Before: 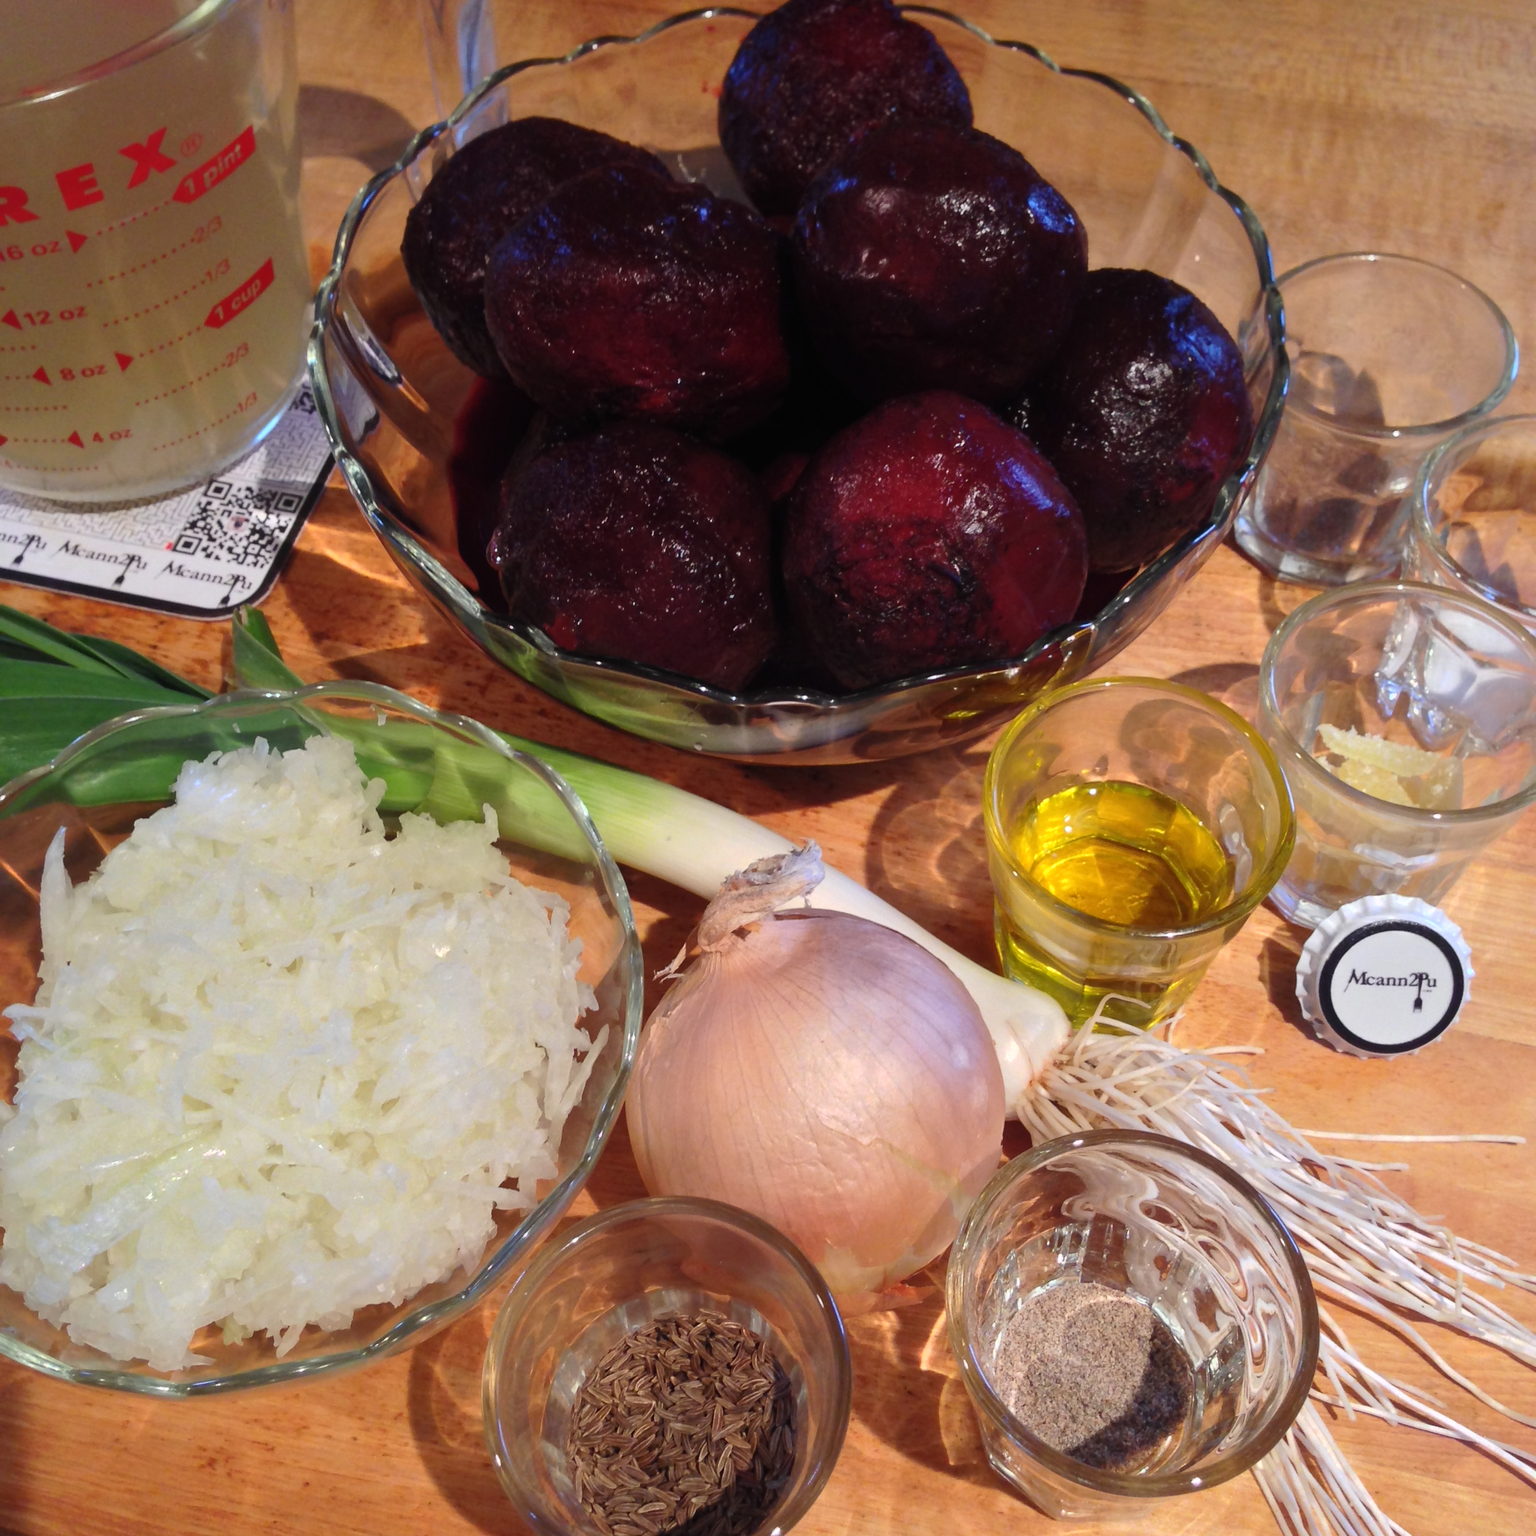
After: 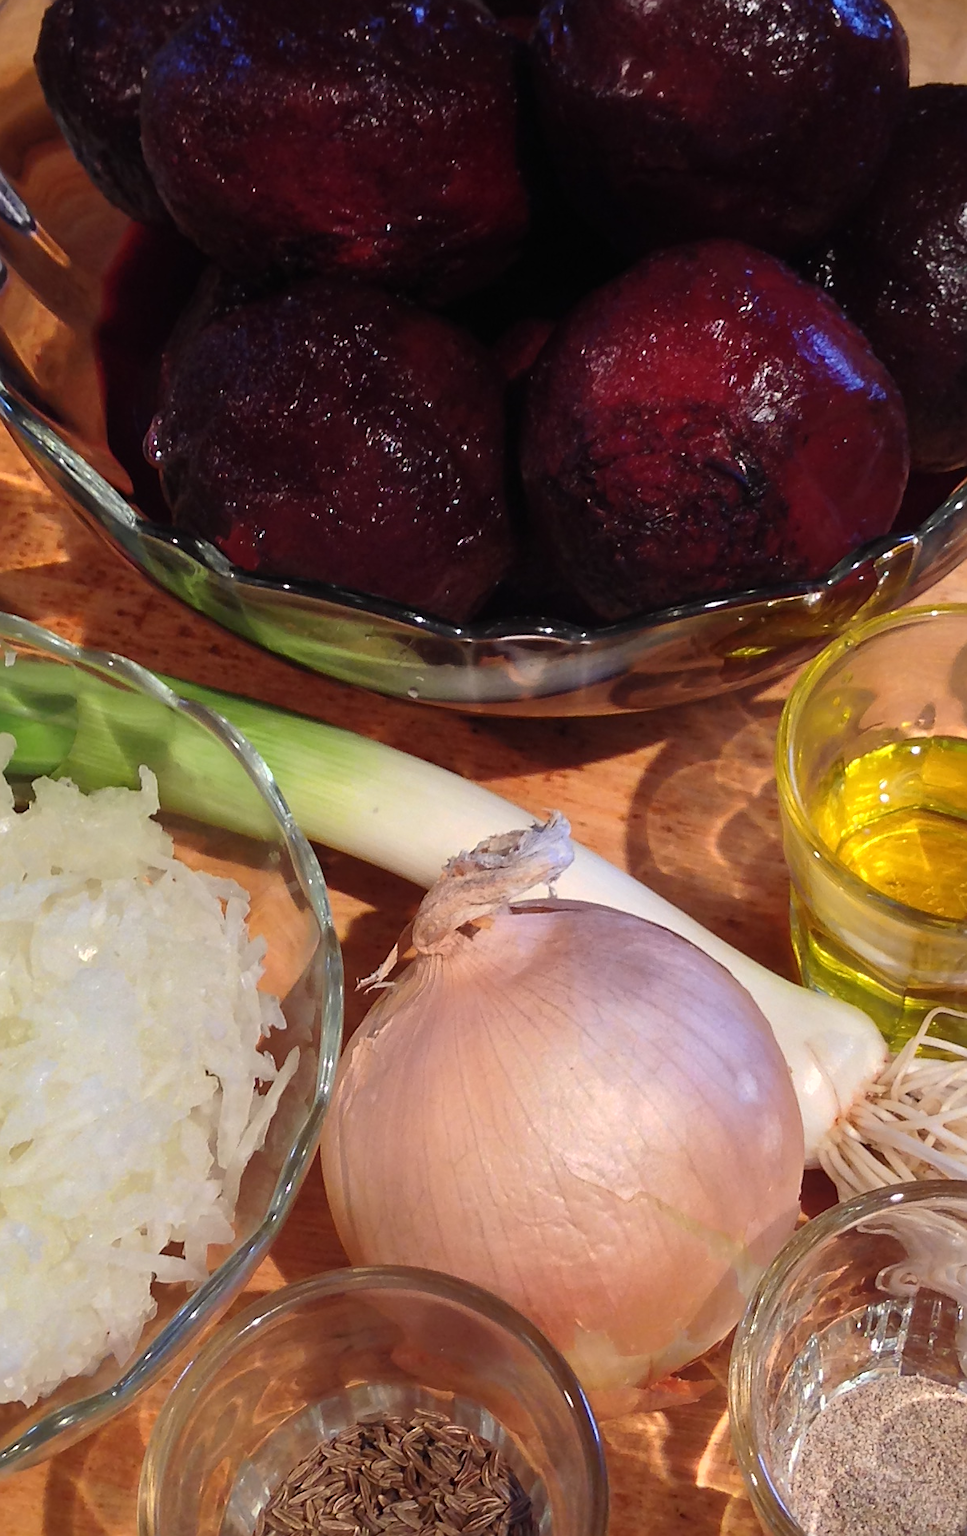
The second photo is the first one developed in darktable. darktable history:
sharpen: on, module defaults
crop and rotate: angle 0.02°, left 24.353%, top 13.219%, right 26.156%, bottom 8.224%
